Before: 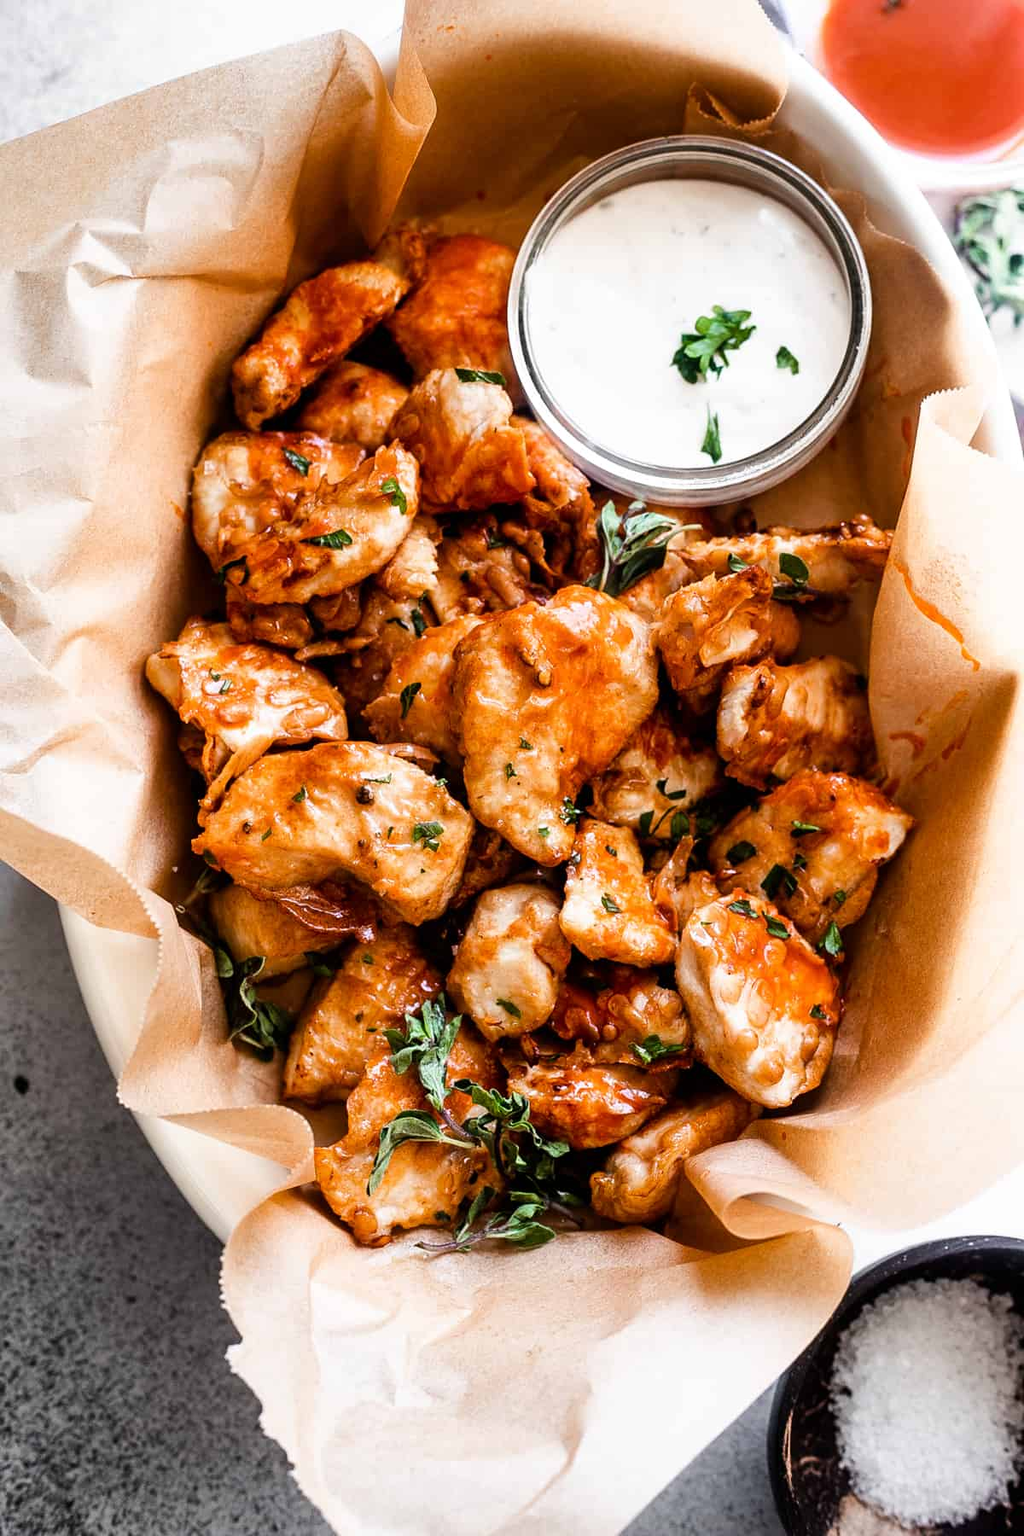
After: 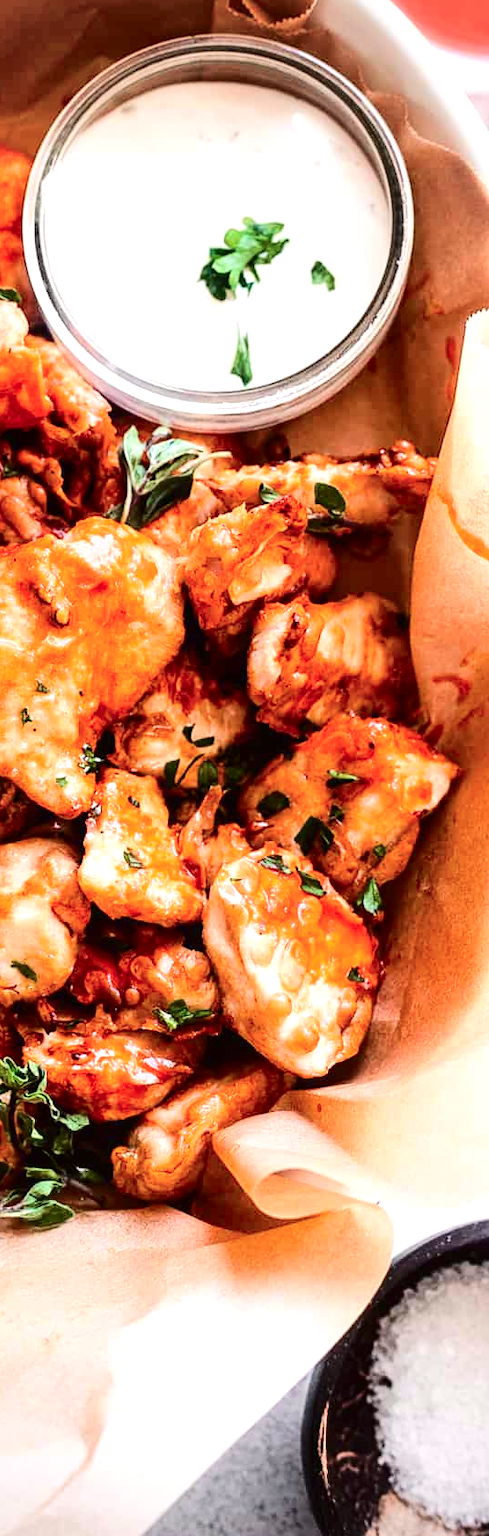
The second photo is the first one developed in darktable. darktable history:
local contrast: highlights 101%, shadows 99%, detail 119%, midtone range 0.2
crop: left 47.504%, top 6.761%, right 7.904%
vignetting: fall-off radius 82.75%
tone curve: curves: ch0 [(0, 0.019) (0.204, 0.162) (0.491, 0.519) (0.748, 0.765) (1, 0.919)]; ch1 [(0, 0) (0.179, 0.173) (0.322, 0.32) (0.442, 0.447) (0.496, 0.504) (0.566, 0.585) (0.761, 0.803) (1, 1)]; ch2 [(0, 0) (0.434, 0.447) (0.483, 0.487) (0.555, 0.563) (0.697, 0.68) (1, 1)], color space Lab, independent channels, preserve colors none
exposure: exposure 0.779 EV, compensate exposure bias true, compensate highlight preservation false
